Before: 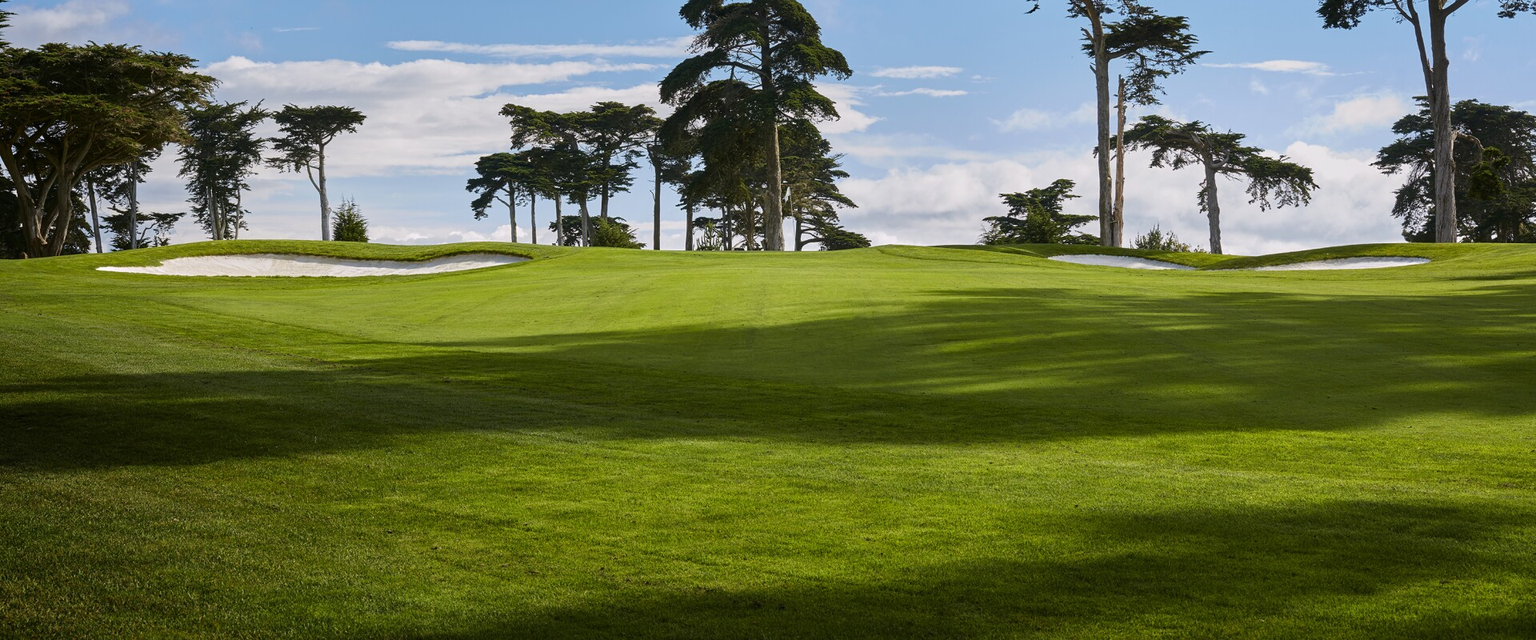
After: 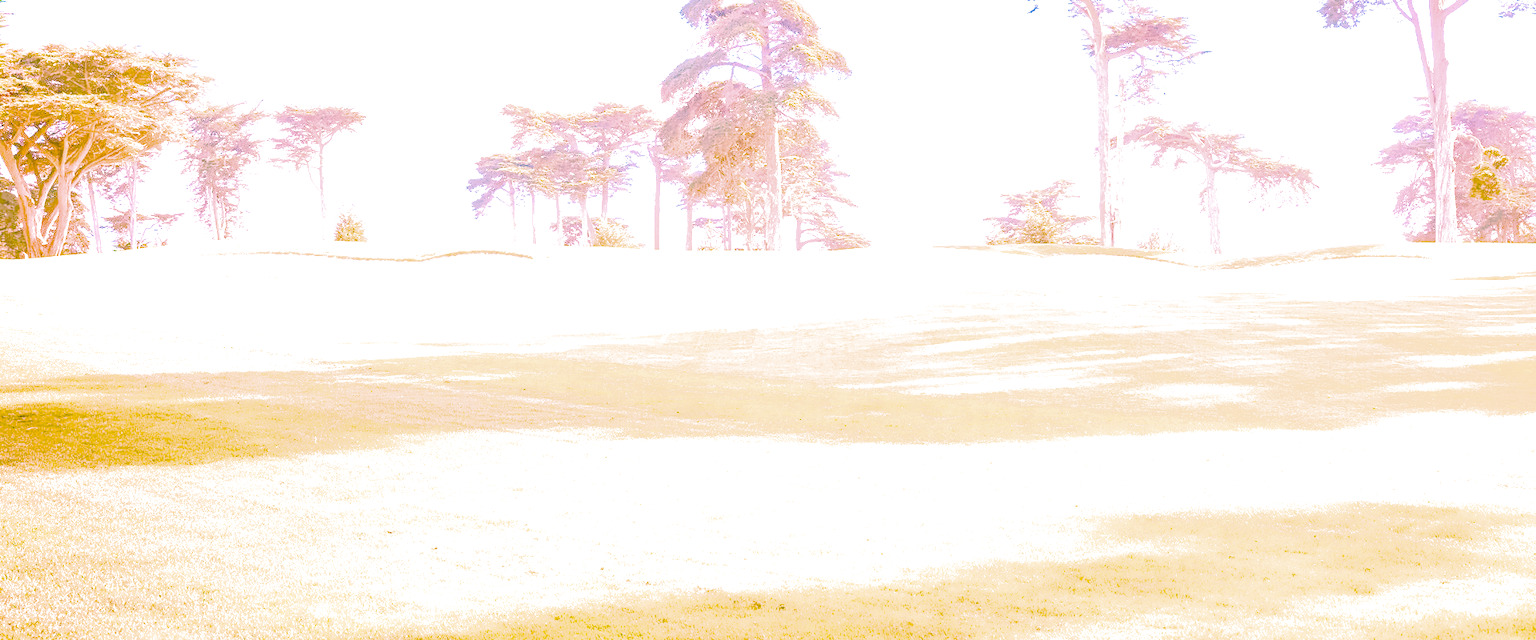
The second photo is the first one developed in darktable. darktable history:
filmic rgb "scene-referred default": black relative exposure -7.65 EV, white relative exposure 4.56 EV, hardness 3.61
local contrast: on, module defaults
lens correction: scale 1.01, crop 1, focal 85, aperture 3.2, distance 4.38, camera "Canon EOS RP", lens "Canon RF 85mm F2 MACRO IS STM"
haze removal: compatibility mode true, adaptive false
denoise (profiled): preserve shadows 1.18, scattering 0.064, a [-1, 0, 0], b [0, 0, 0], compensate highlight preservation false
raw denoise: x [[0, 0.25, 0.5, 0.75, 1] ×4]
shadows and highlights: shadows 25, highlights -25
raw chromatic aberrations: on, module defaults
hot pixels: on, module defaults
tone equalizer "contrast tone curve: soft": -8 EV -0.417 EV, -7 EV -0.389 EV, -6 EV -0.333 EV, -5 EV -0.222 EV, -3 EV 0.222 EV, -2 EV 0.333 EV, -1 EV 0.389 EV, +0 EV 0.417 EV, edges refinement/feathering 500, mask exposure compensation -1.57 EV, preserve details no
exposure: black level correction 0.001, exposure 2.607 EV, compensate exposure bias true, compensate highlight preservation false
highlight reconstruction: clipping threshold 1.25, iterations 1, diameter of reconstruction 64 px
white balance: red 1.899, blue 1.492
color balance rgb: perceptual saturation grading › global saturation 36%, perceptual brilliance grading › global brilliance 10%, global vibrance 20%
